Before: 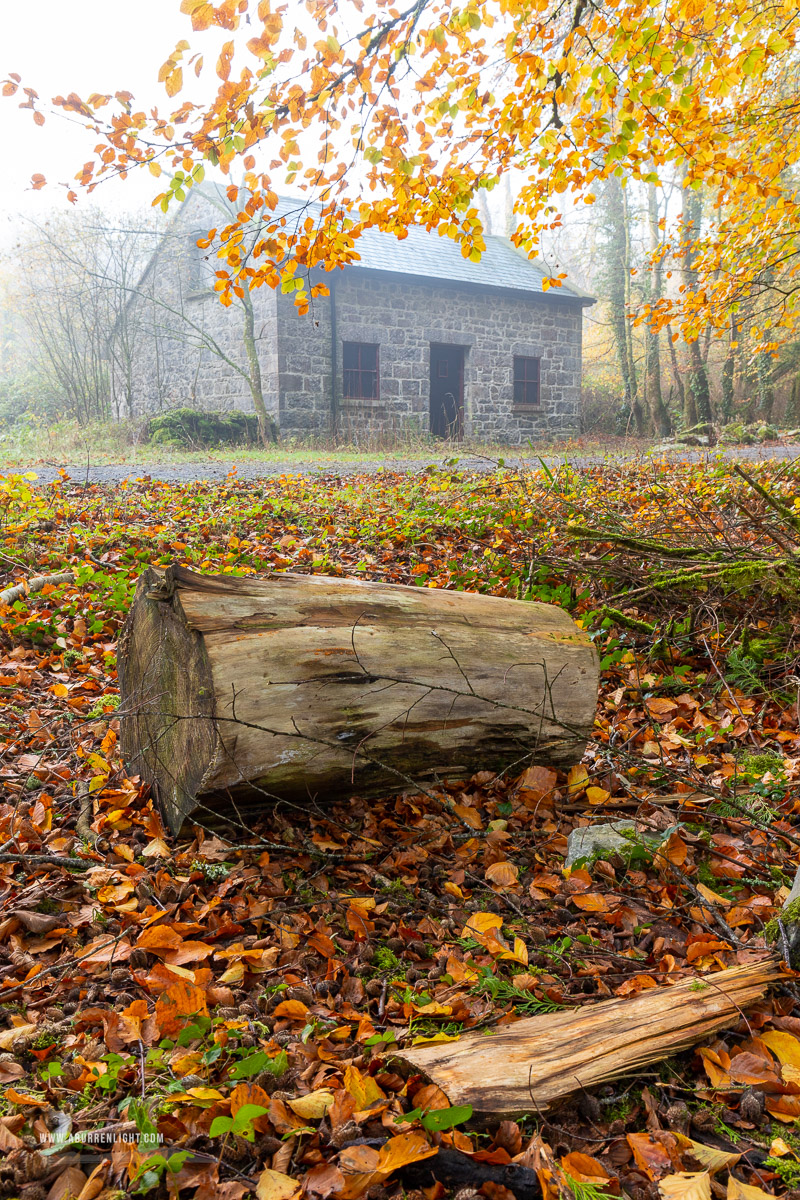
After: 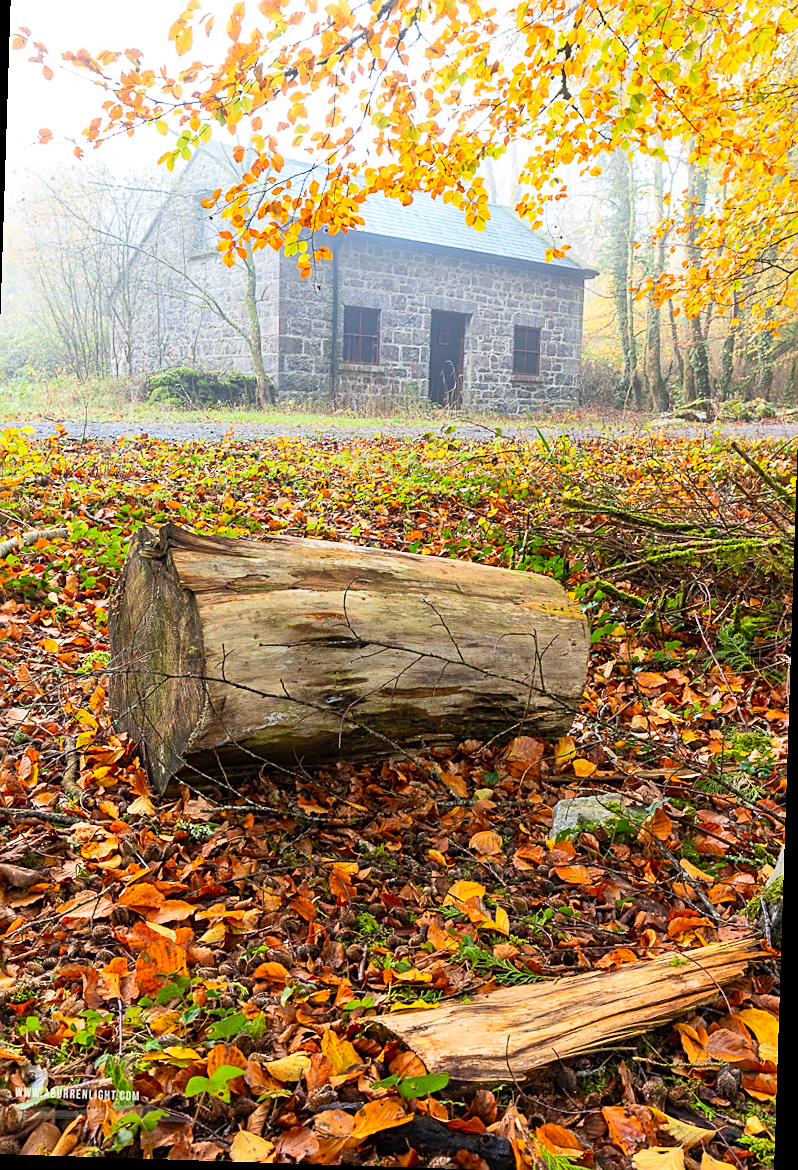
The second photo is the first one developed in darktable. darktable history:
crop and rotate: angle -1.86°, left 3.153%, top 3.892%, right 1.636%, bottom 0.577%
contrast brightness saturation: contrast 0.204, brightness 0.16, saturation 0.227
sharpen: on, module defaults
